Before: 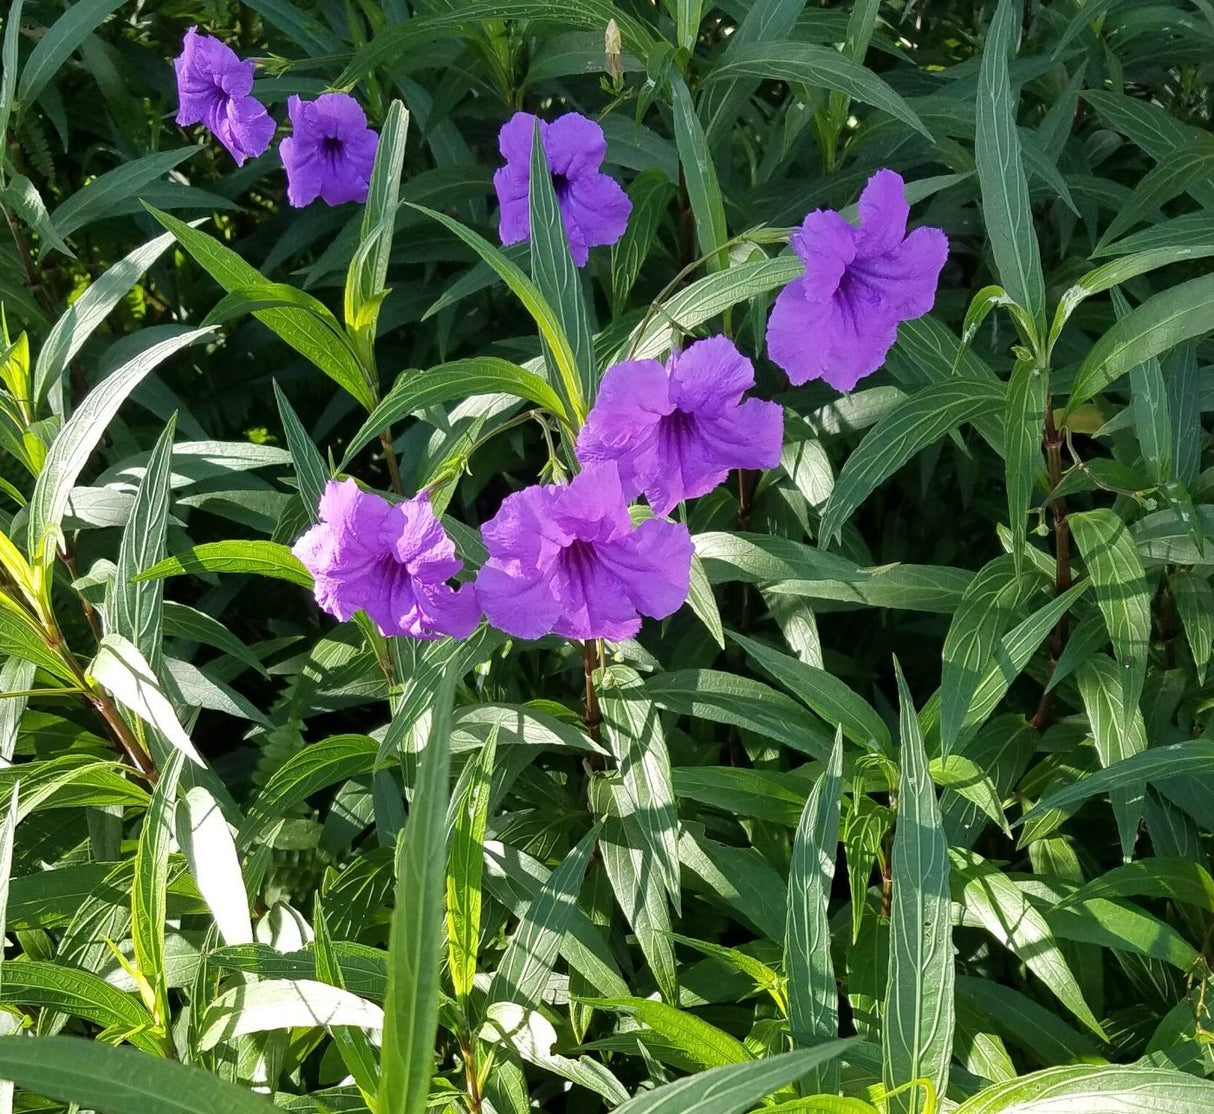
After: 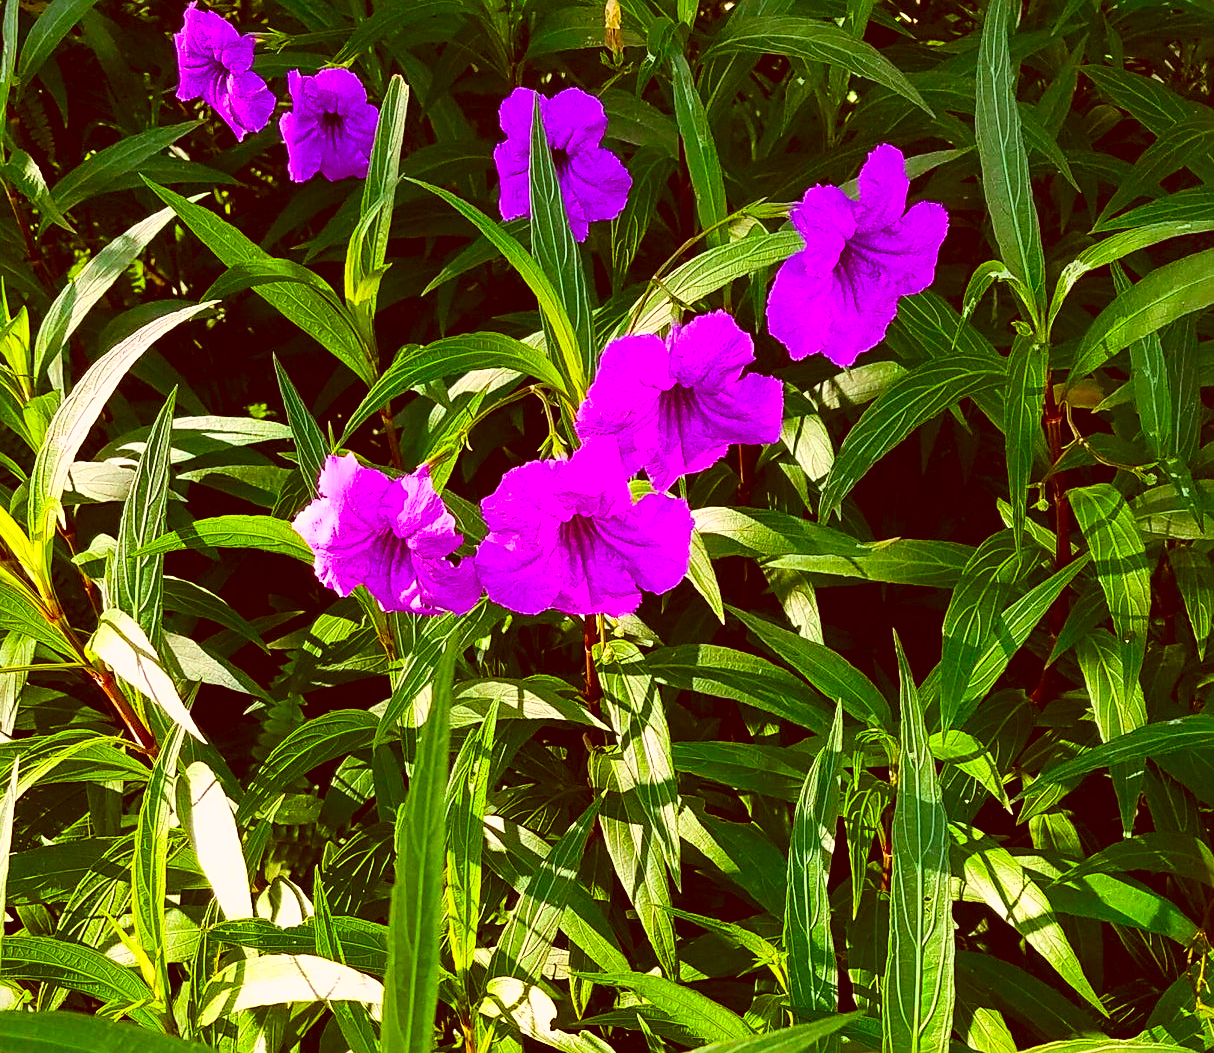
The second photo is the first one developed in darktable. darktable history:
contrast brightness saturation: contrast 0.258, brightness 0.022, saturation 0.867
sharpen: on, module defaults
contrast equalizer: octaves 7, y [[0.5, 0.5, 0.472, 0.5, 0.5, 0.5], [0.5 ×6], [0.5 ×6], [0 ×6], [0 ×6]]
color balance rgb: shadows fall-off 299.658%, white fulcrum 1.99 EV, highlights fall-off 299.086%, perceptual saturation grading › global saturation 0.412%, perceptual saturation grading › mid-tones 6.085%, perceptual saturation grading › shadows 71.405%, mask middle-gray fulcrum 99.917%, contrast gray fulcrum 38.407%
crop and rotate: top 2.247%, bottom 3.189%
color correction: highlights a* 9.41, highlights b* 8.61, shadows a* 39.27, shadows b* 39.55, saturation 0.819
